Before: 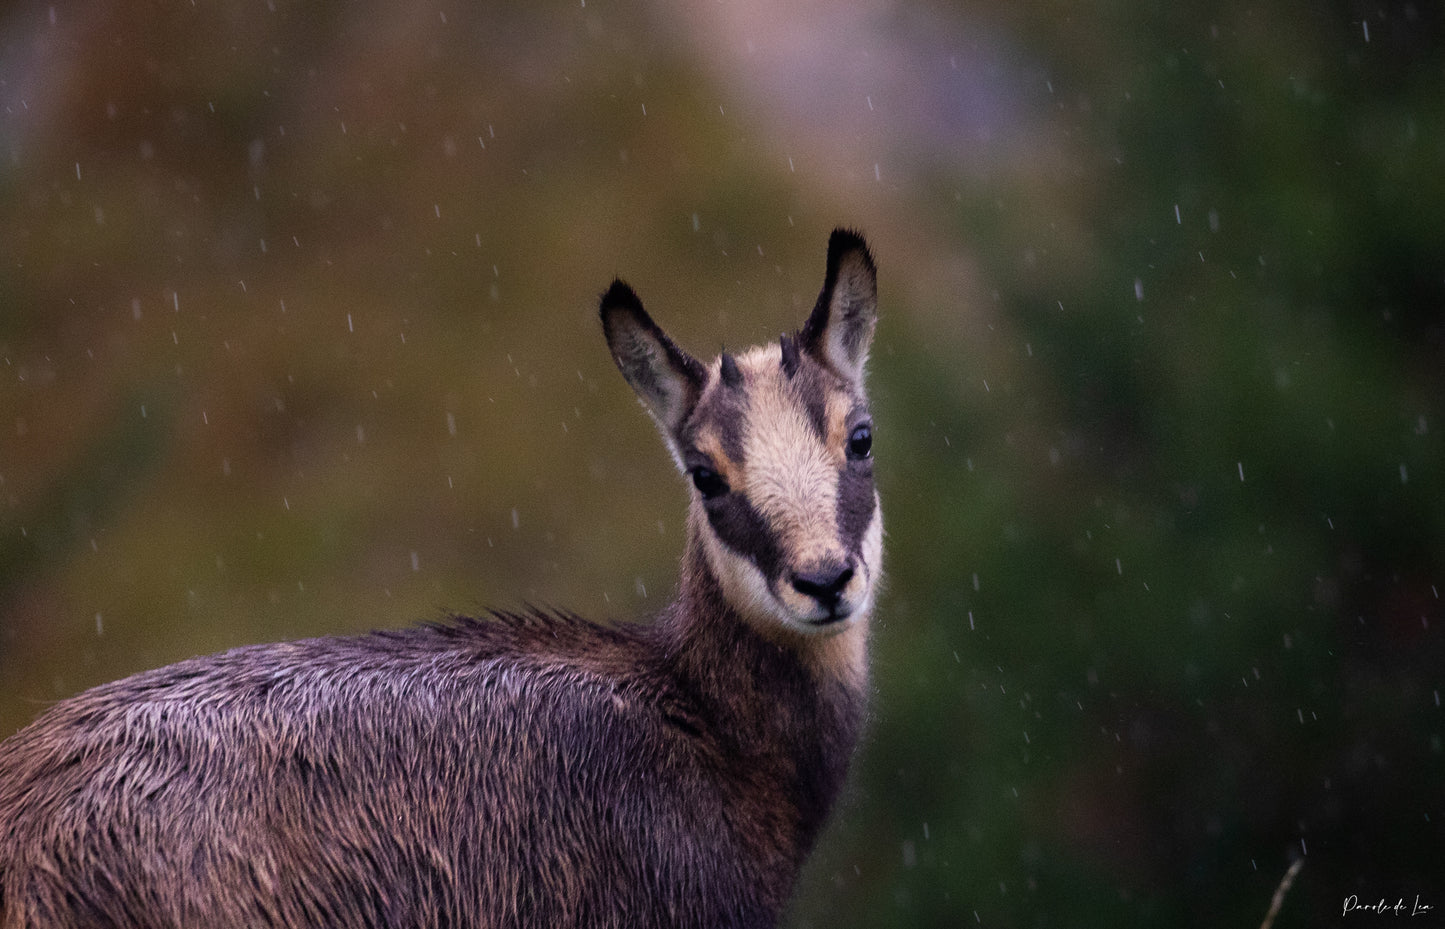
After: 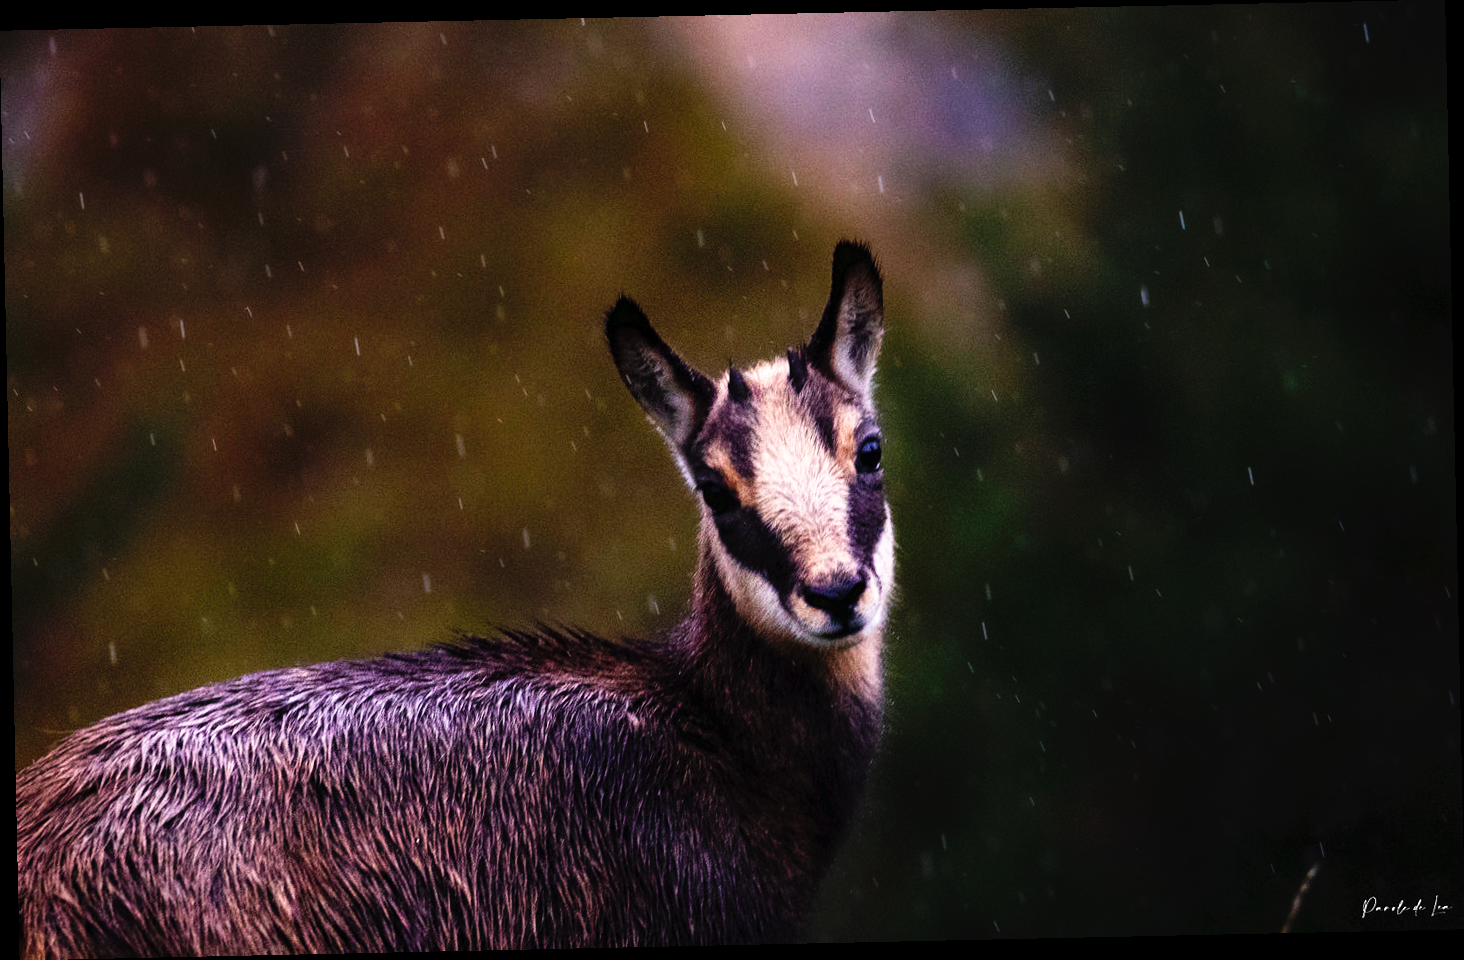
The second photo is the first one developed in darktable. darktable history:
rotate and perspective: rotation -1.24°, automatic cropping off
local contrast: highlights 100%, shadows 100%, detail 120%, midtone range 0.2
tone curve: curves: ch0 [(0, 0) (0.003, 0.03) (0.011, 0.022) (0.025, 0.018) (0.044, 0.031) (0.069, 0.035) (0.1, 0.04) (0.136, 0.046) (0.177, 0.063) (0.224, 0.087) (0.277, 0.15) (0.335, 0.252) (0.399, 0.354) (0.468, 0.475) (0.543, 0.602) (0.623, 0.73) (0.709, 0.856) (0.801, 0.945) (0.898, 0.987) (1, 1)], preserve colors none
